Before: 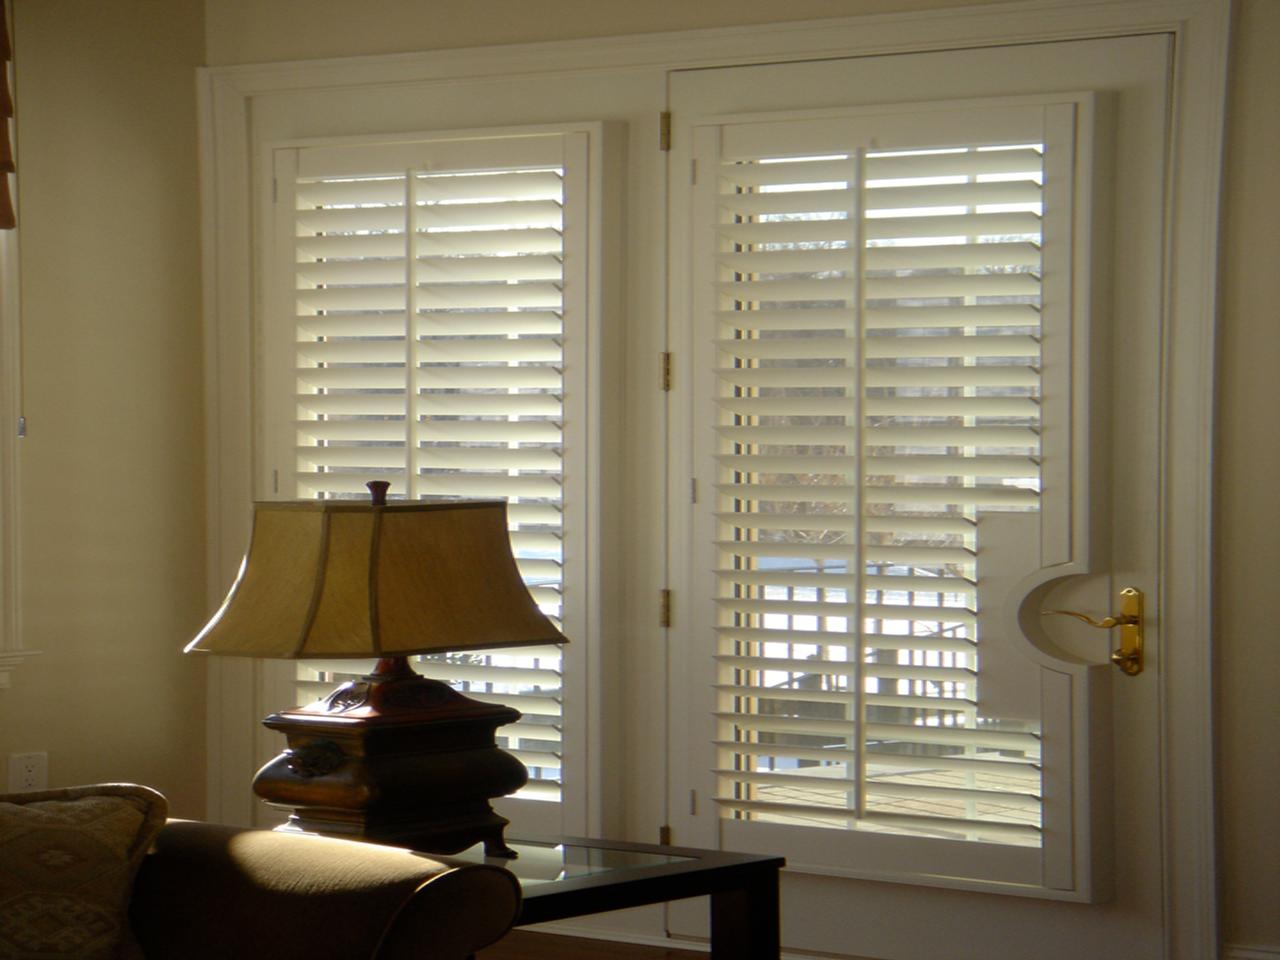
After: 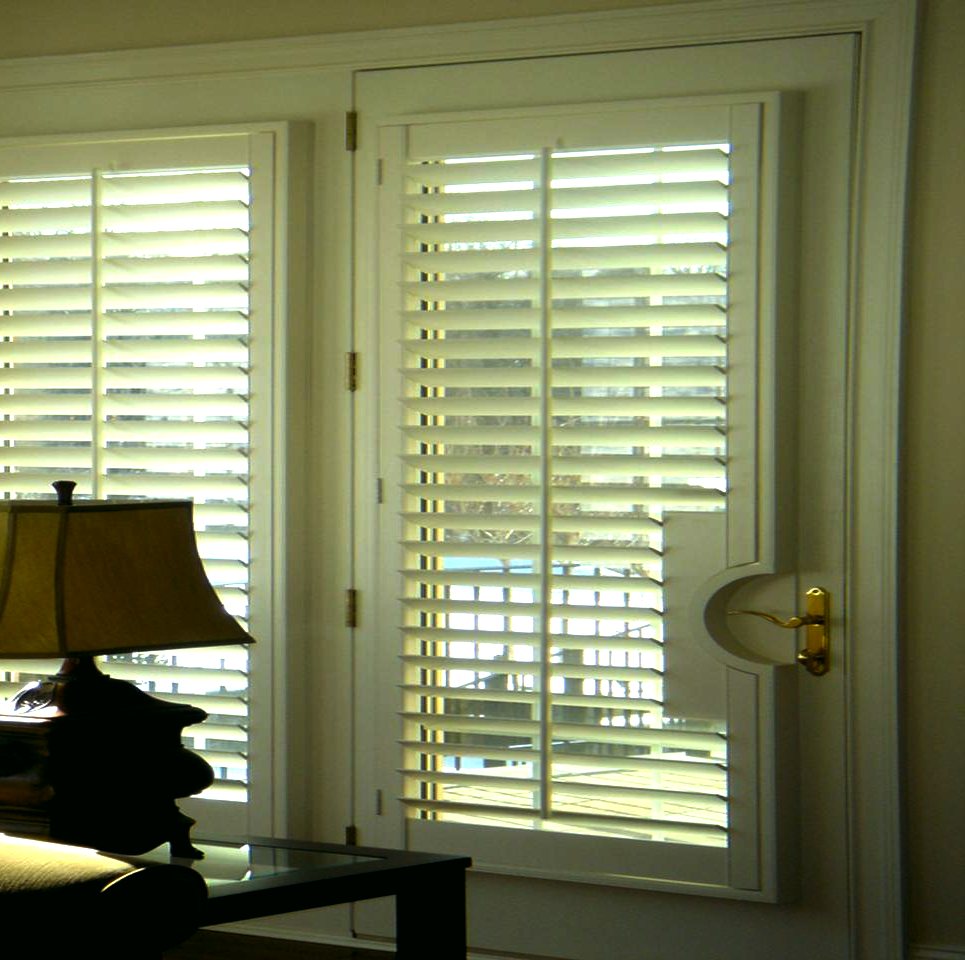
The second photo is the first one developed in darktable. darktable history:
levels: levels [0.044, 0.475, 0.791]
crop and rotate: left 24.6%
color zones: mix -62.47%
color correction: highlights a* -7.33, highlights b* 1.26, shadows a* -3.55, saturation 1.4
